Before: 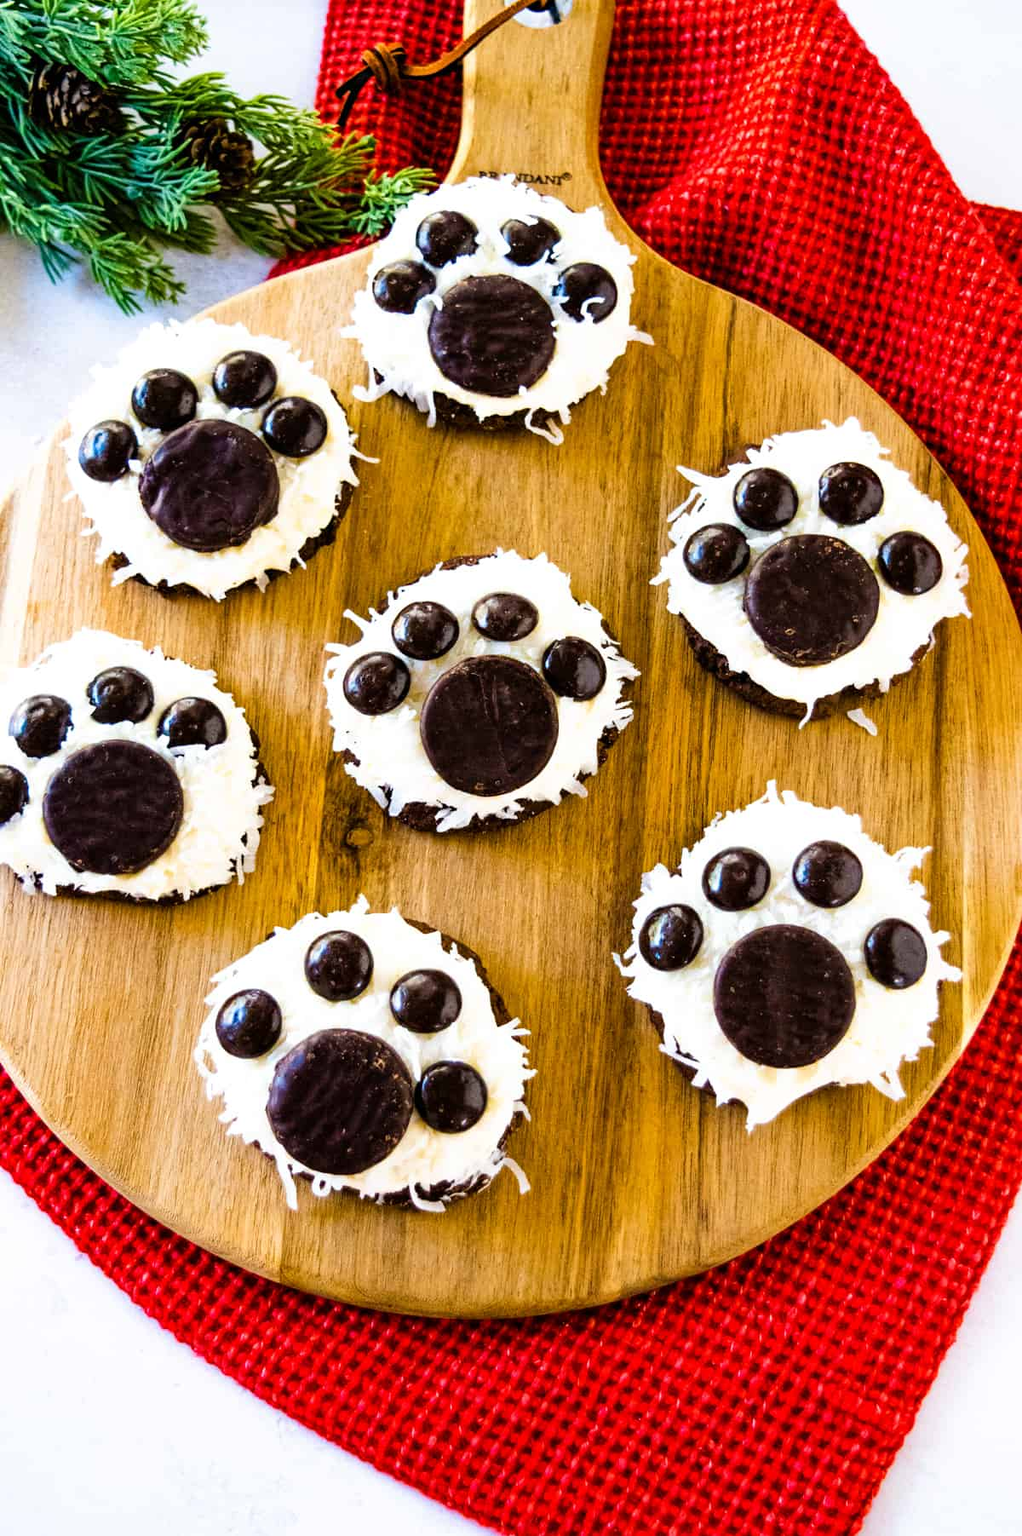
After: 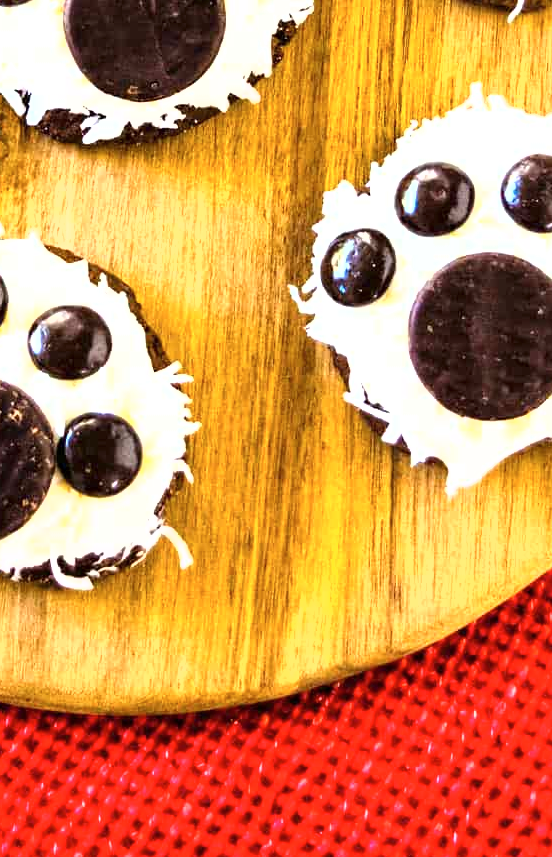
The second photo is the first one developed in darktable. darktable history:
exposure: exposure 0.947 EV, compensate exposure bias true, compensate highlight preservation false
crop: left 35.871%, top 46.227%, right 18.081%, bottom 6.197%
shadows and highlights: radius 47.28, white point adjustment 6.8, compress 79.47%, soften with gaussian
